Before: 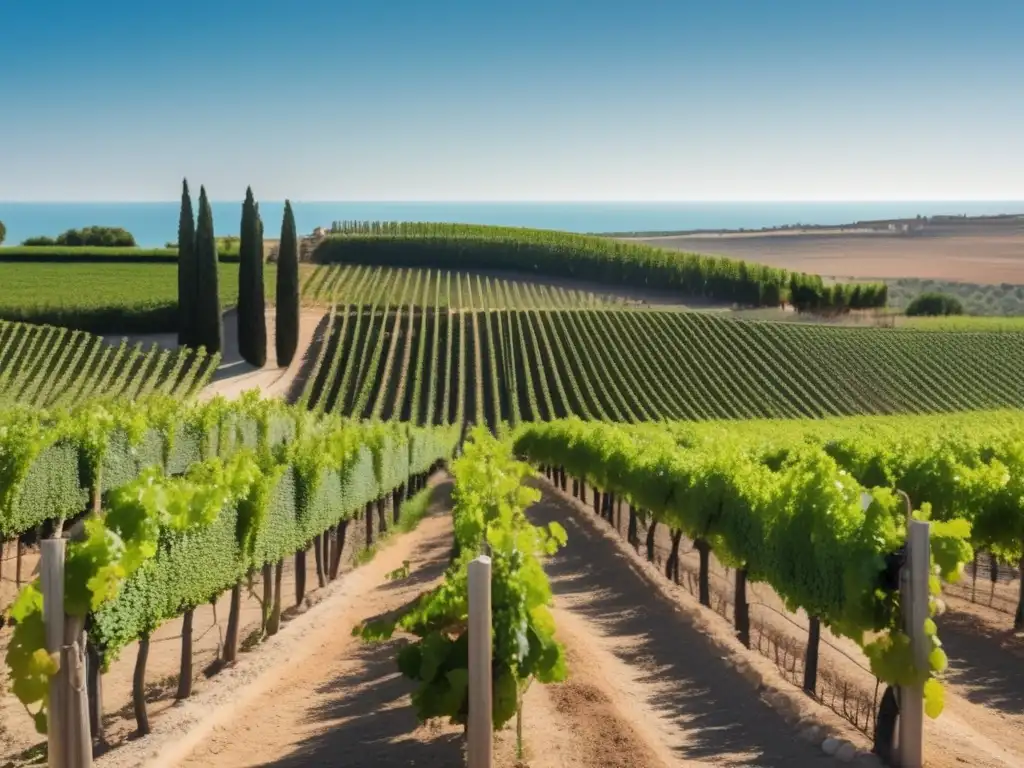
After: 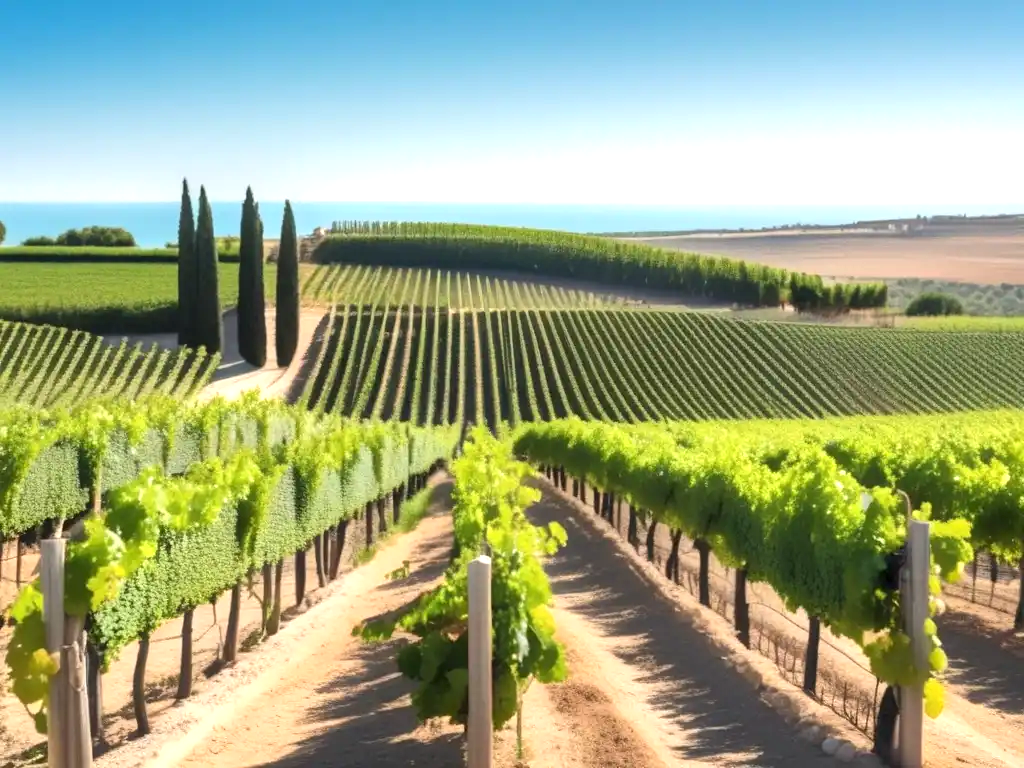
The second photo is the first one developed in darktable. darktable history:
white balance: emerald 1
exposure: exposure 0.766 EV, compensate highlight preservation false
